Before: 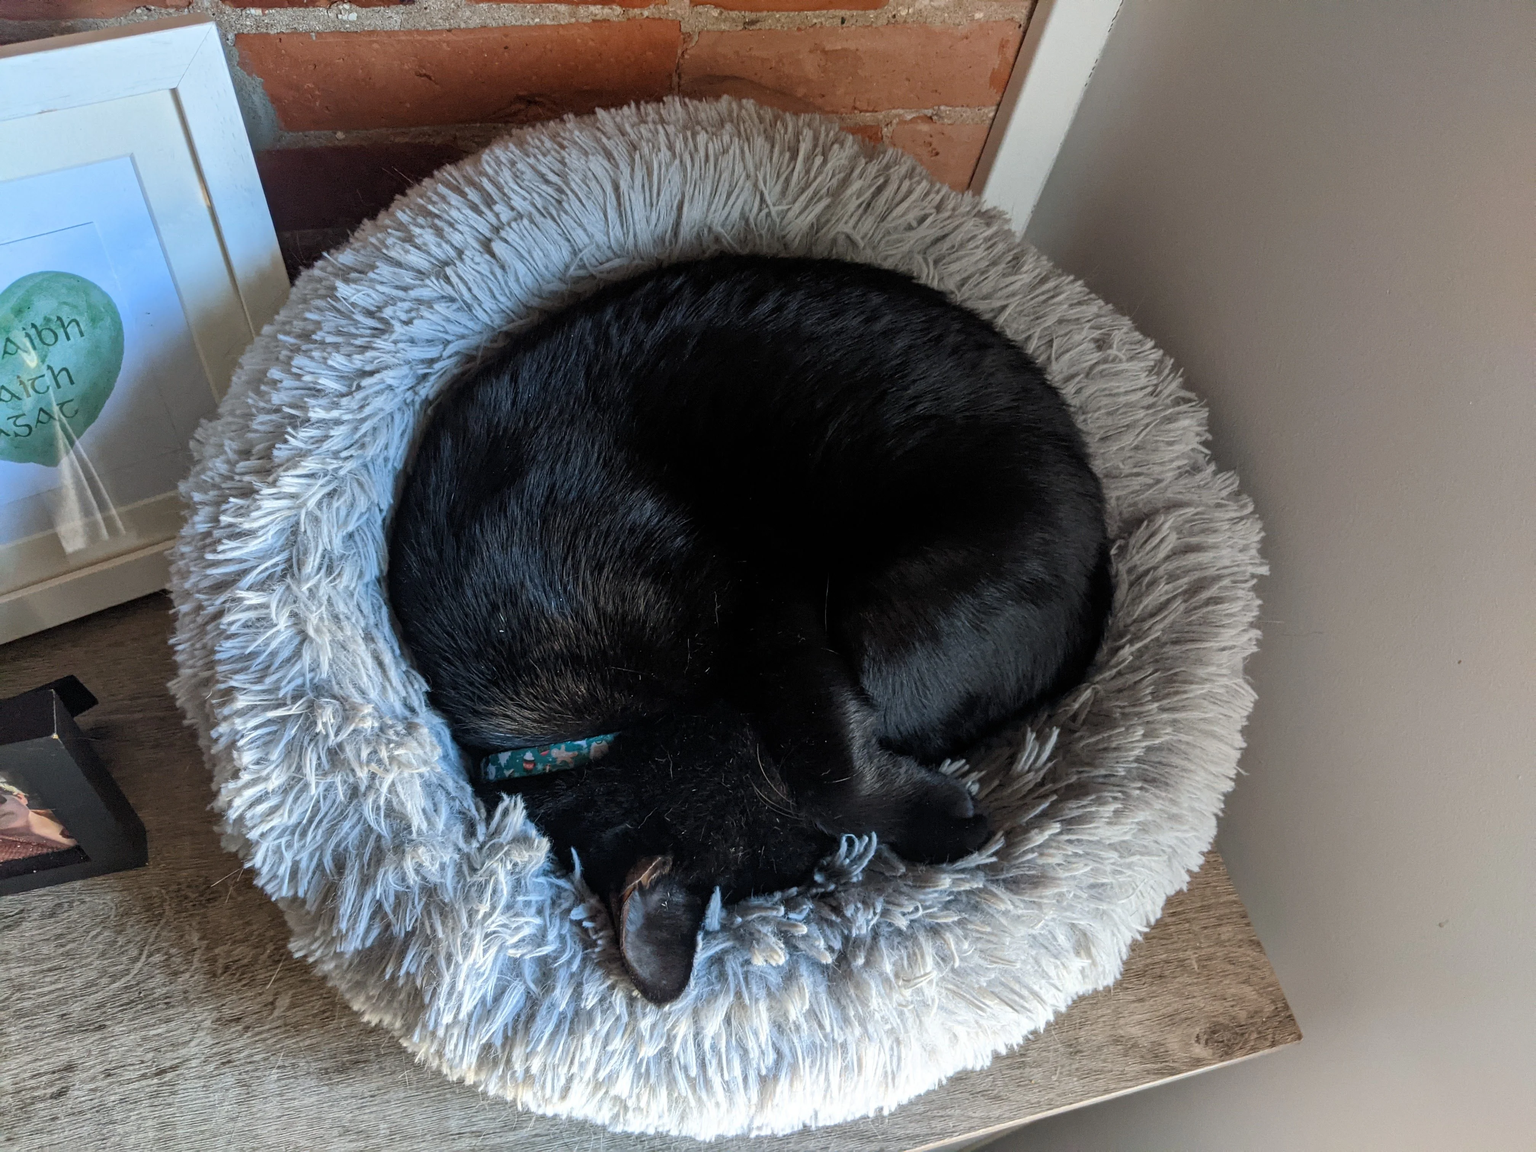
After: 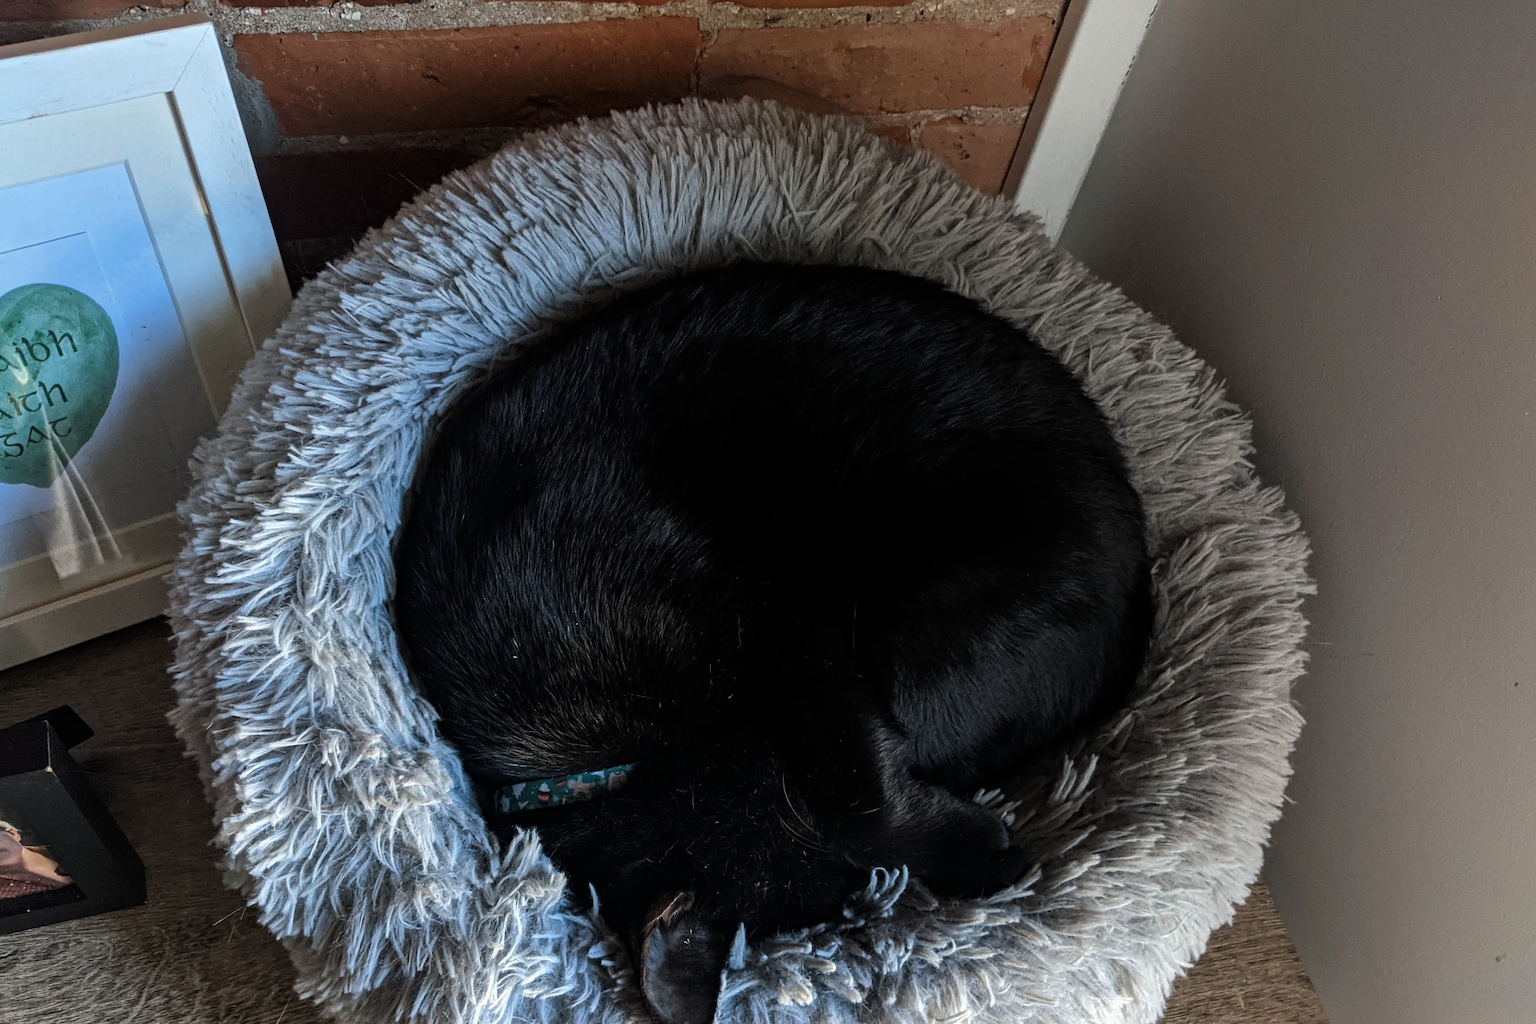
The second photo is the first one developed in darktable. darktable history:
haze removal: compatibility mode true
tone curve: curves: ch0 [(0, 0) (0.153, 0.06) (1, 1)], color space Lab, linked channels, preserve colors none
crop and rotate: angle 0.292°, left 0.267%, right 3.367%, bottom 14.319%
